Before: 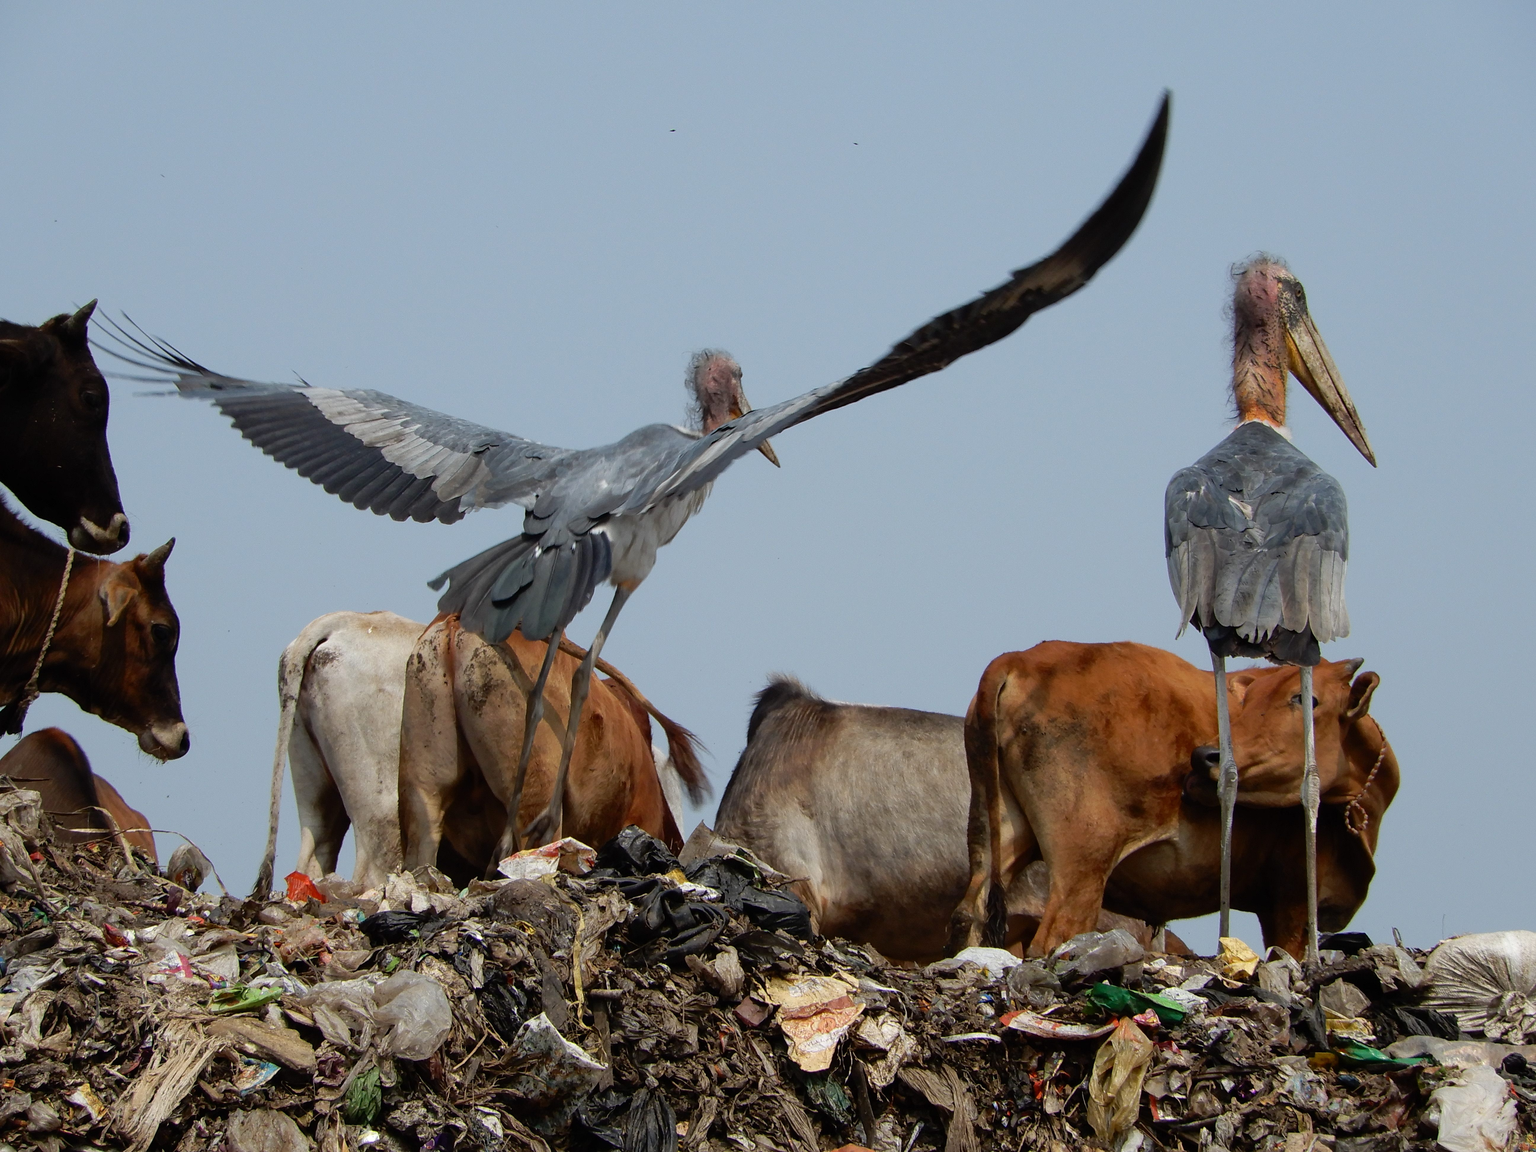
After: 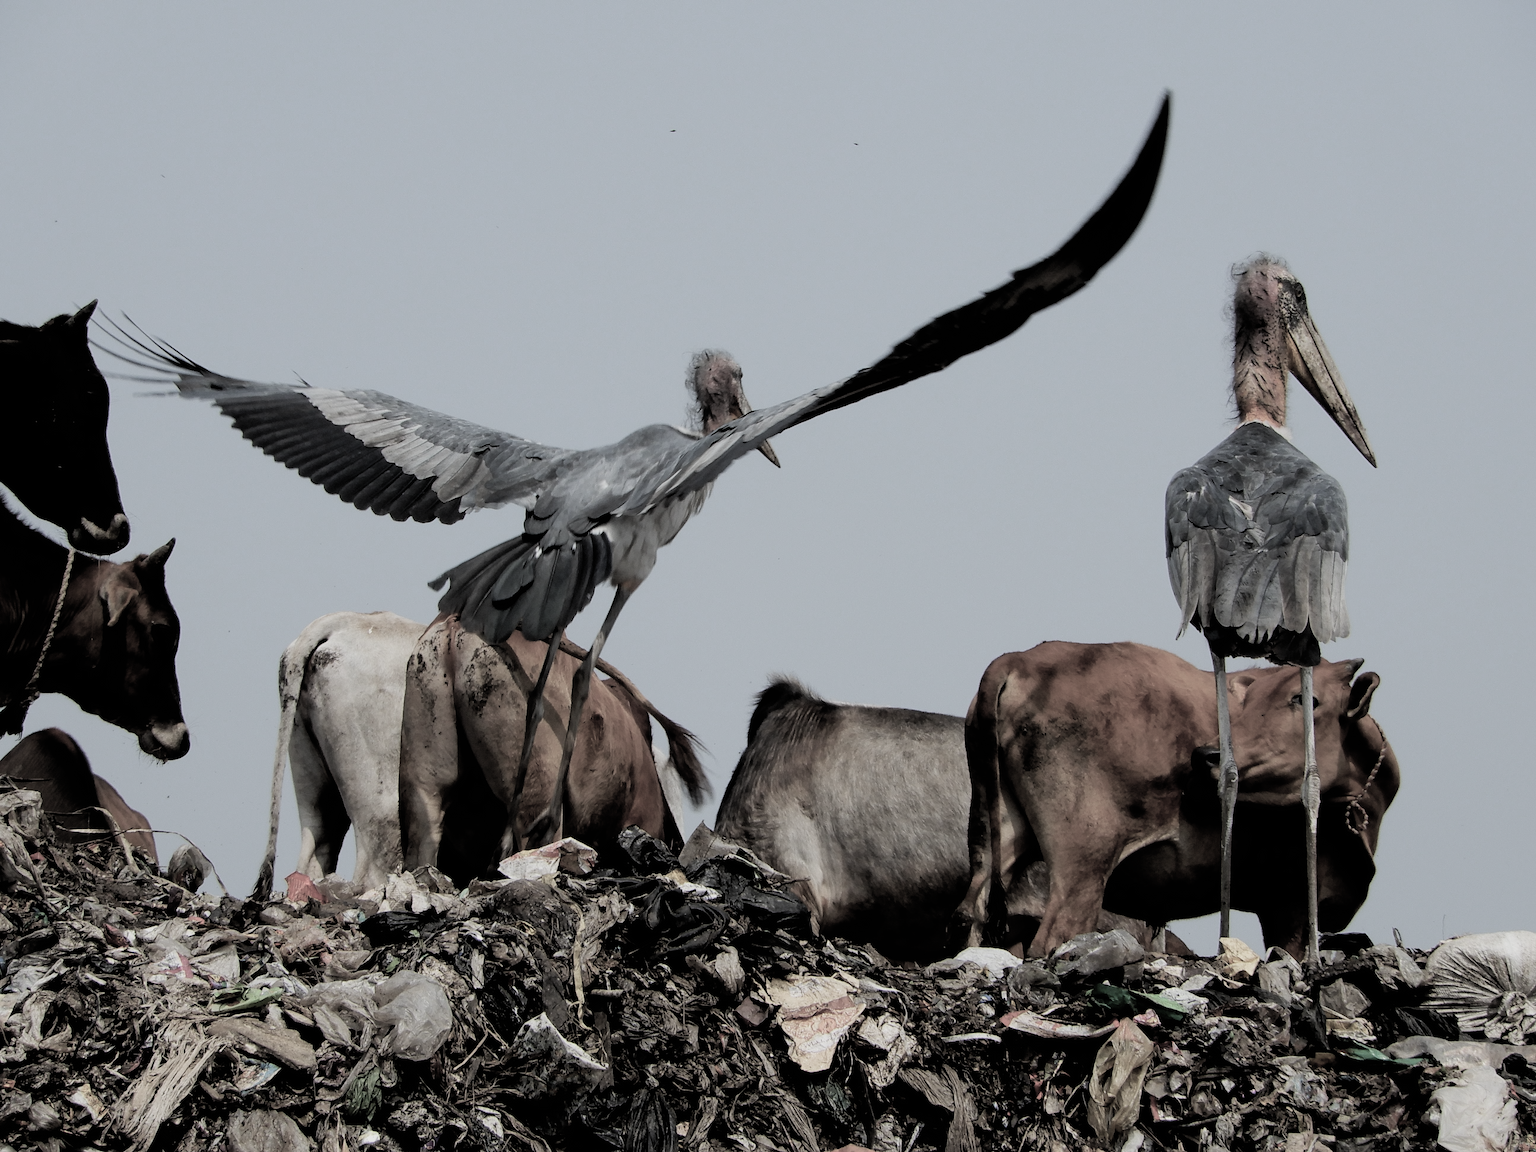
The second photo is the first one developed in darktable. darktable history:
filmic rgb: black relative exposure -5.08 EV, white relative exposure 3.95 EV, hardness 2.89, contrast 1.298, highlights saturation mix -29.21%, color science v4 (2020)
